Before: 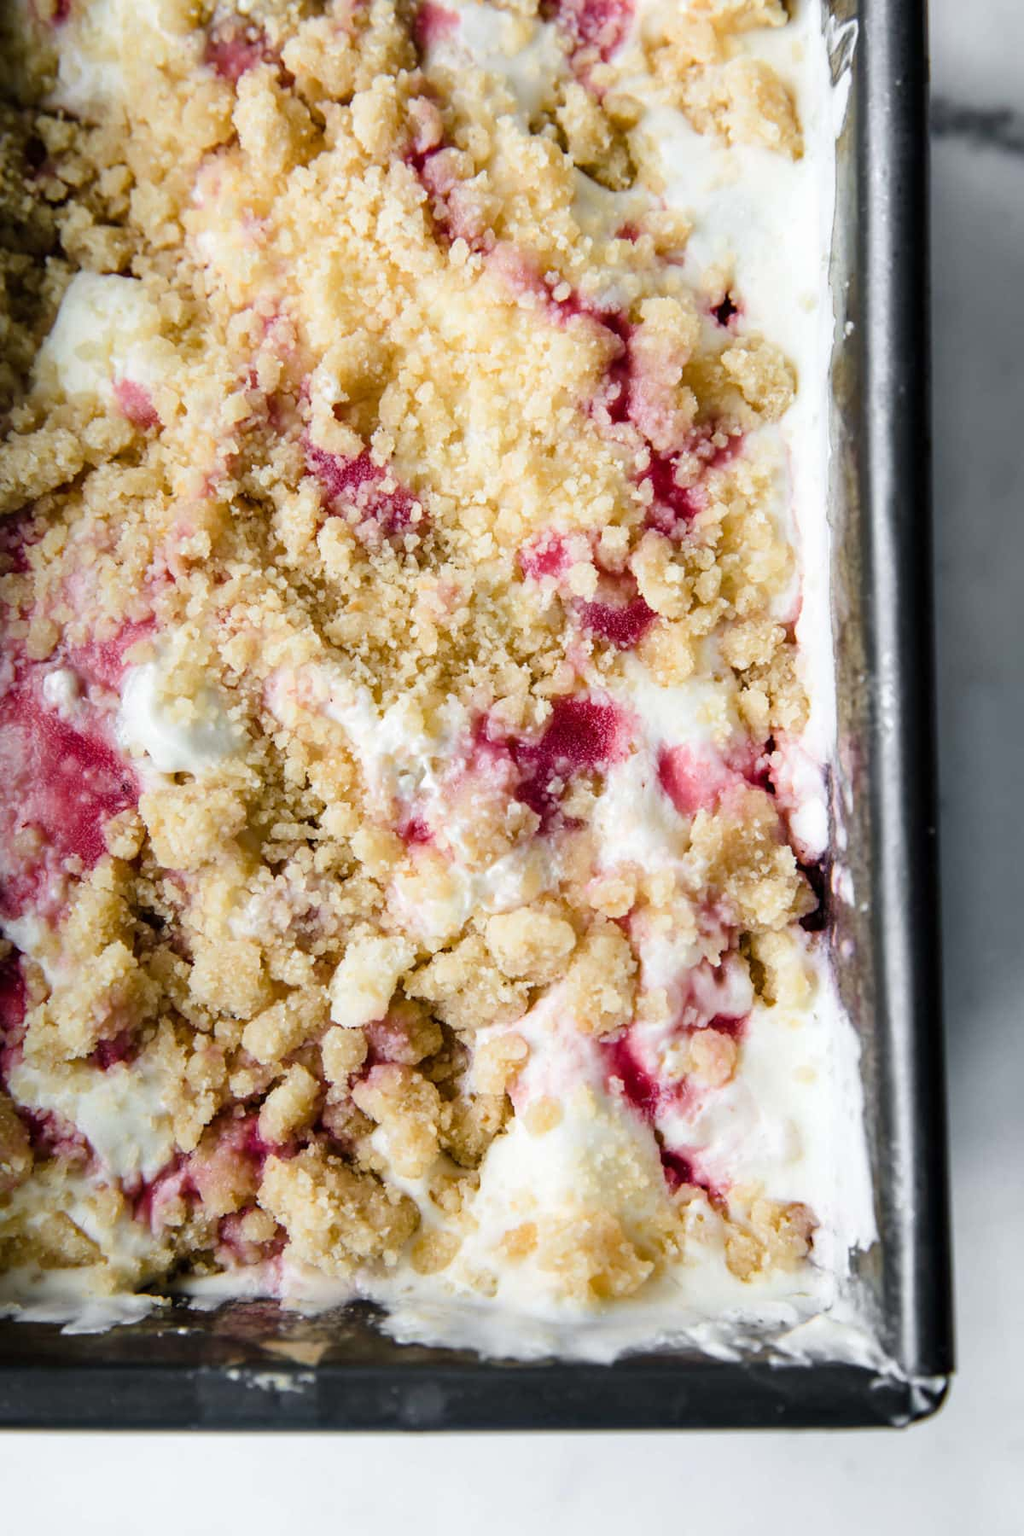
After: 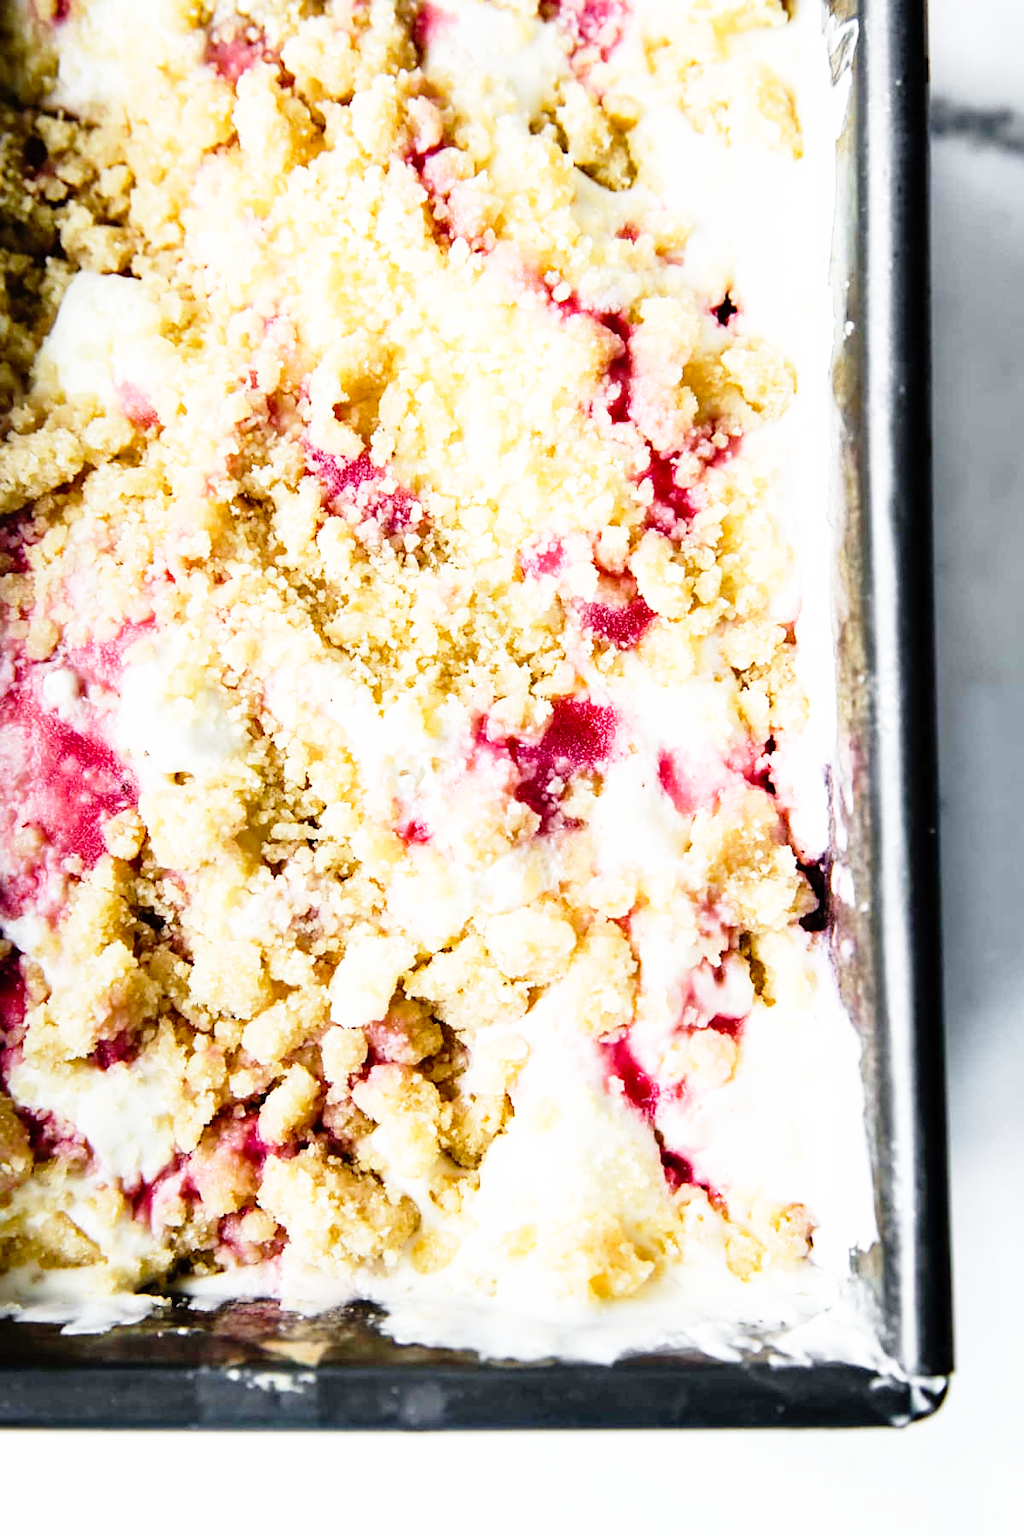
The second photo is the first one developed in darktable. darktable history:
base curve: curves: ch0 [(0, 0) (0.012, 0.01) (0.073, 0.168) (0.31, 0.711) (0.645, 0.957) (1, 1)], preserve colors none
sharpen: amount 0.2
